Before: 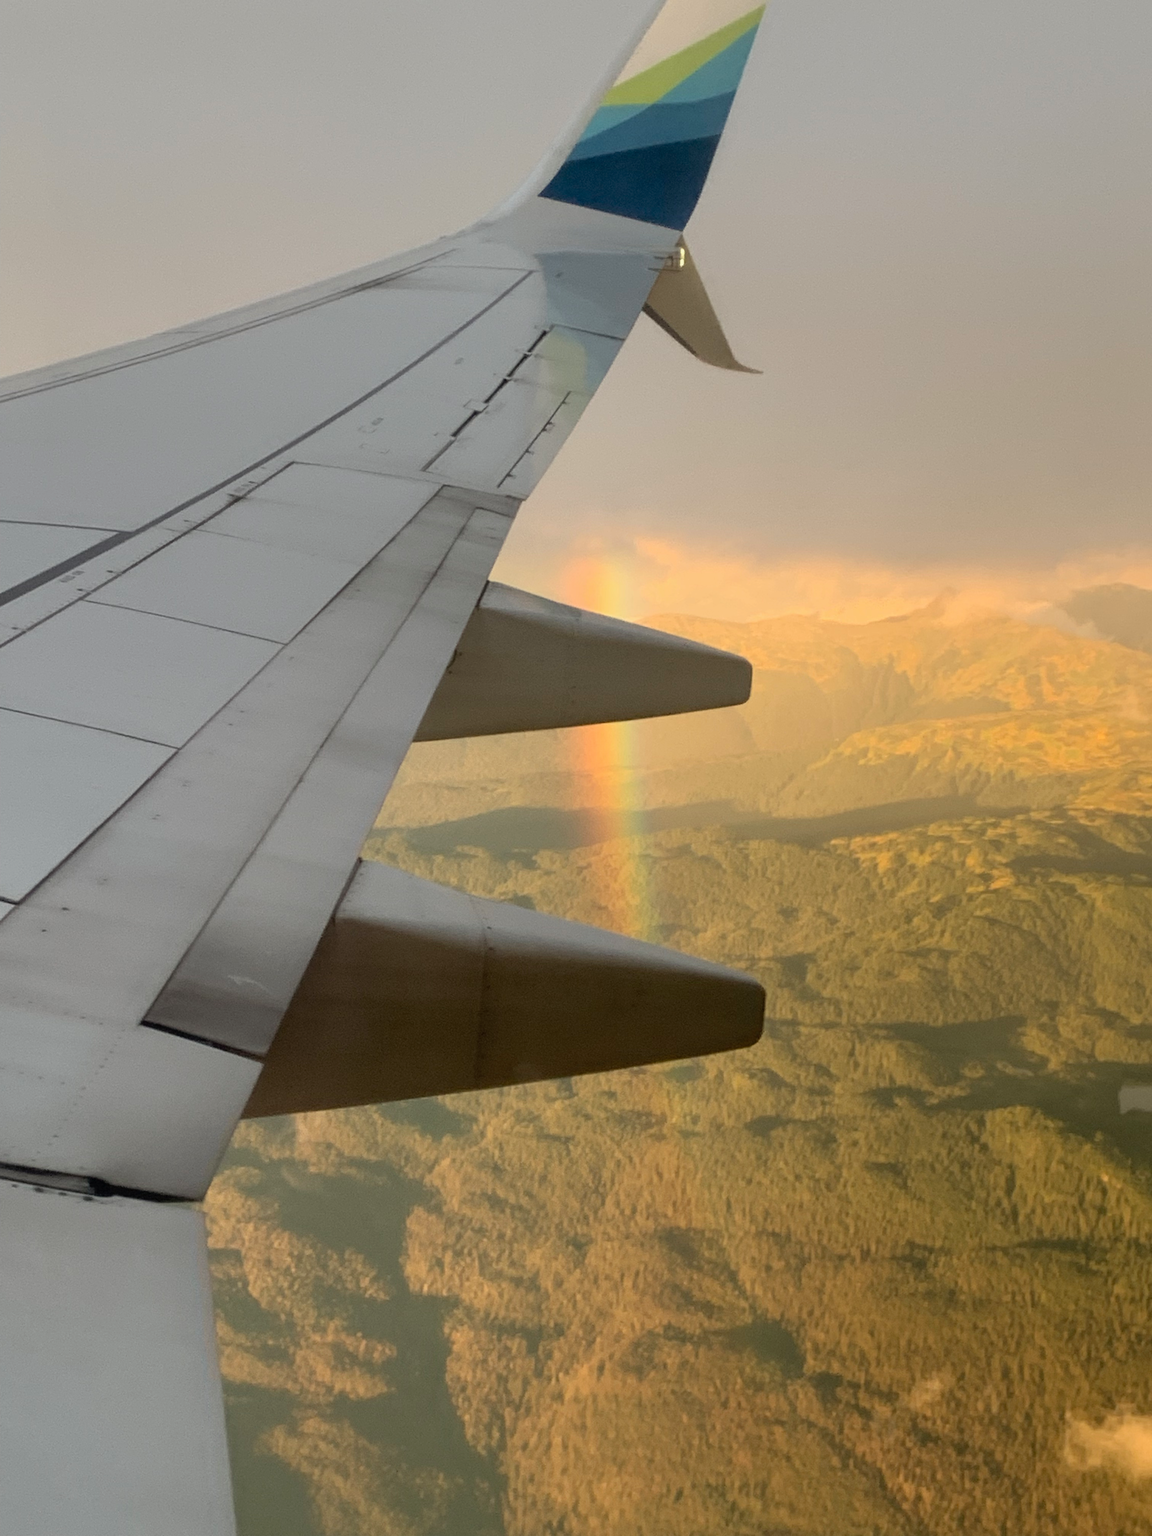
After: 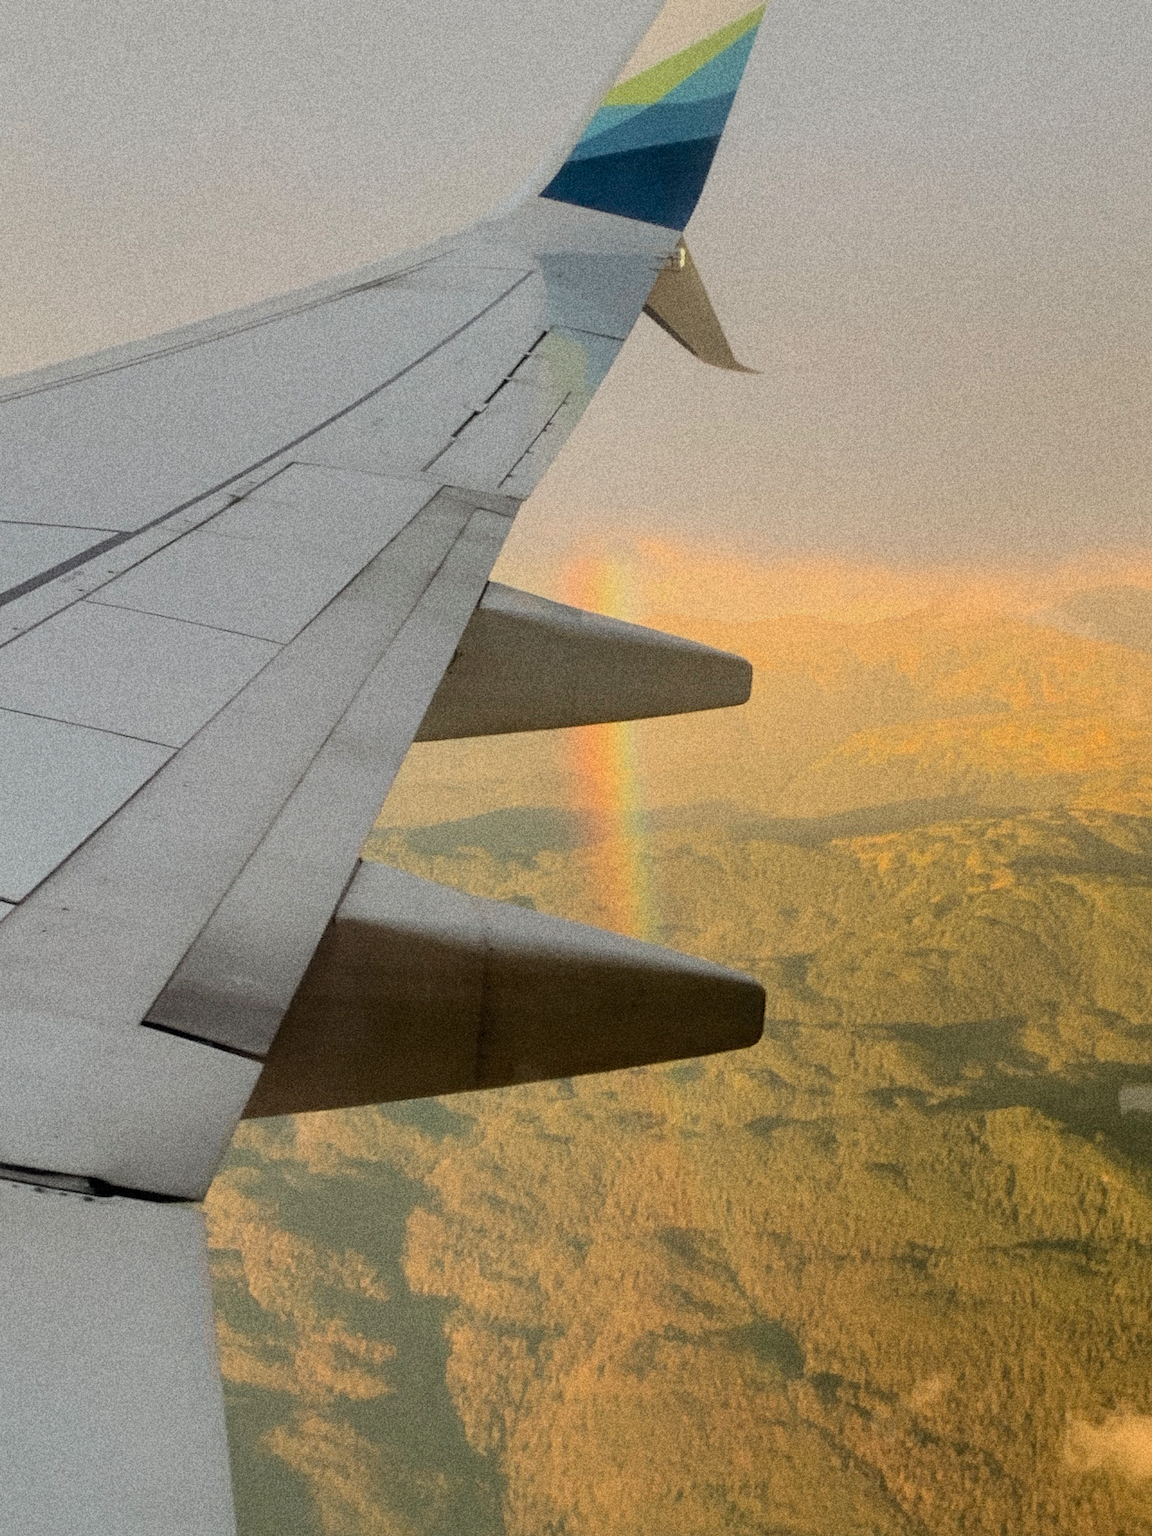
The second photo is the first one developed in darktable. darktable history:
grain: coarseness 14.49 ISO, strength 48.04%, mid-tones bias 35%
exposure: exposure 0.3 EV, compensate highlight preservation false
filmic rgb: black relative exposure -7.48 EV, white relative exposure 4.83 EV, hardness 3.4, color science v6 (2022)
